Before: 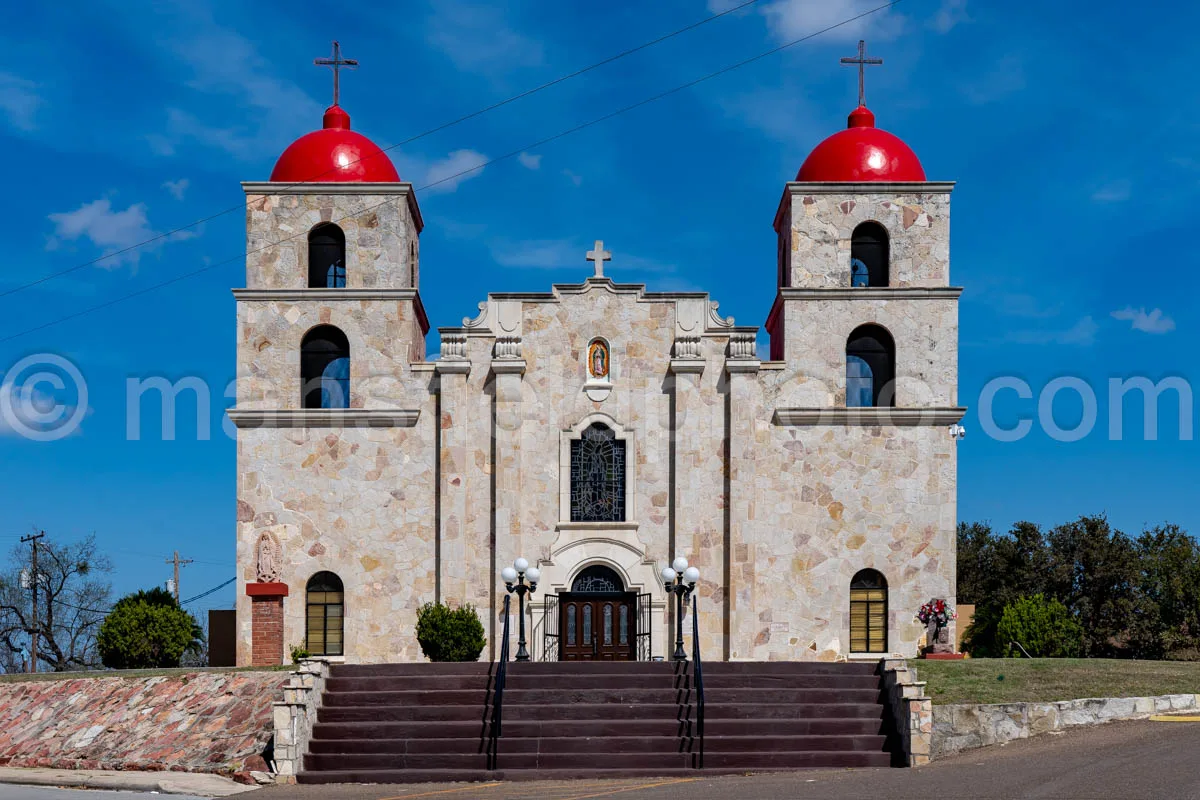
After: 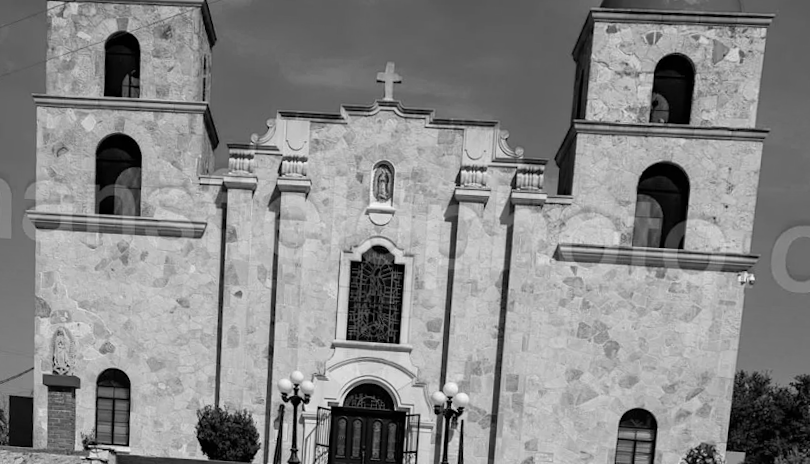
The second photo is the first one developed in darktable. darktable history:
monochrome: a -6.99, b 35.61, size 1.4
crop and rotate: angle -3.37°, left 9.79%, top 20.73%, right 12.42%, bottom 11.82%
rotate and perspective: rotation 0.062°, lens shift (vertical) 0.115, lens shift (horizontal) -0.133, crop left 0.047, crop right 0.94, crop top 0.061, crop bottom 0.94
